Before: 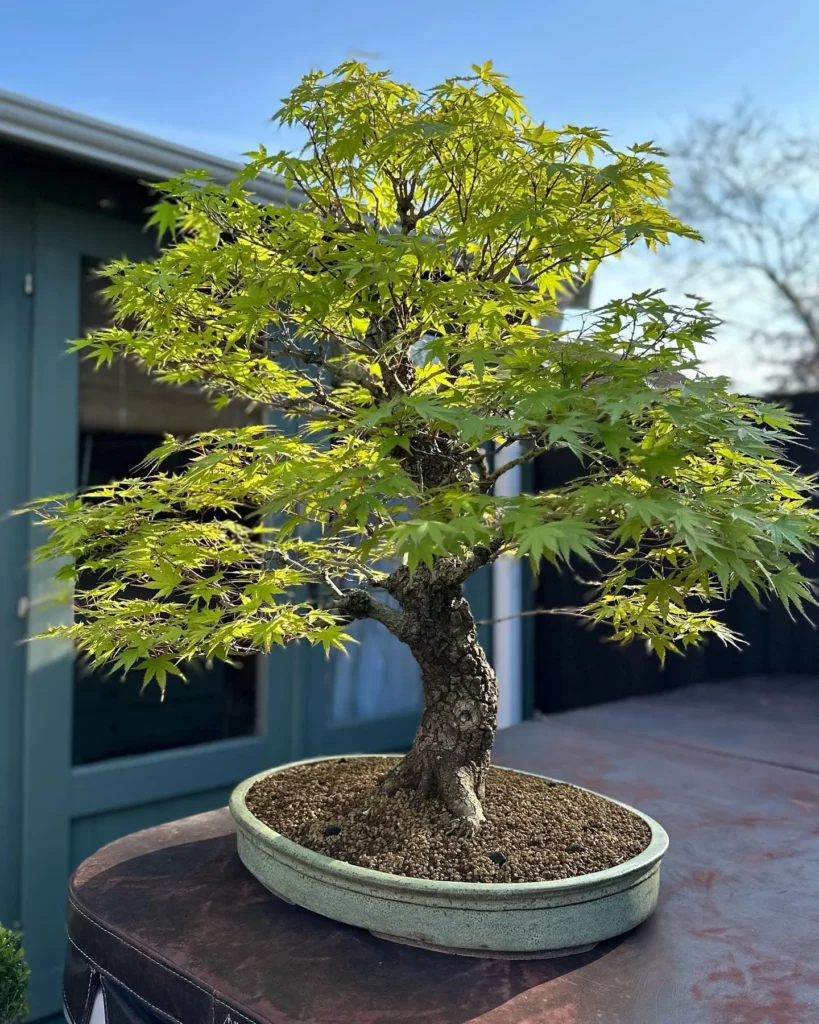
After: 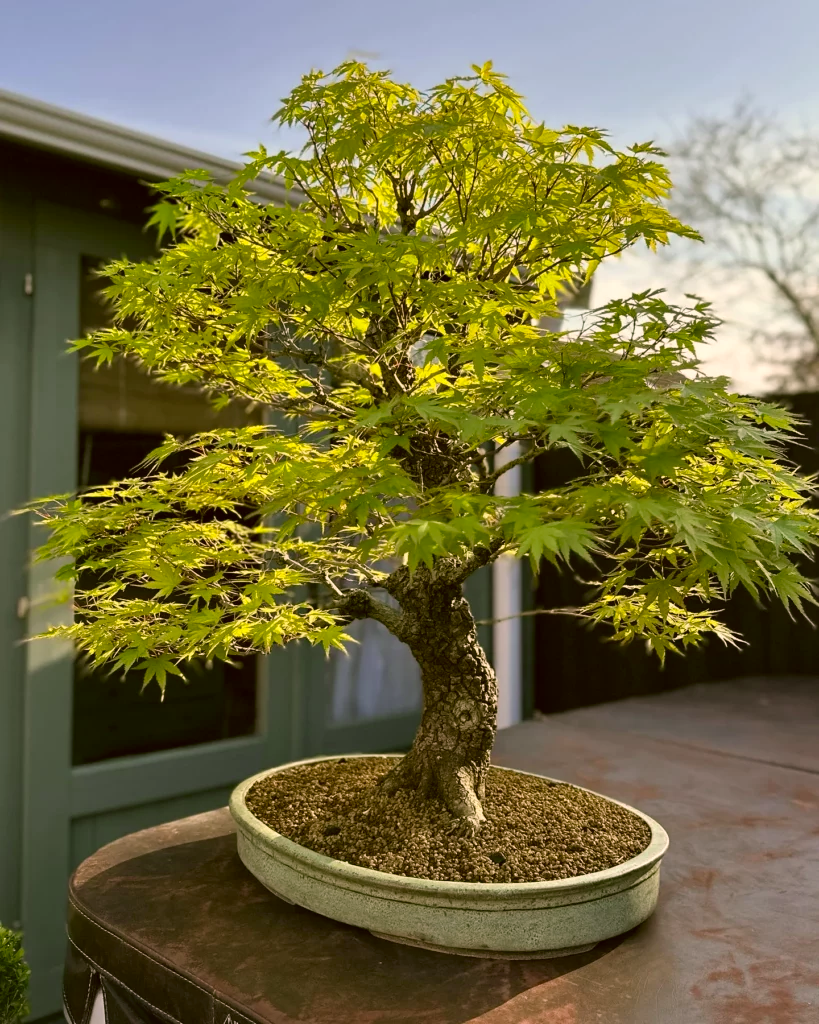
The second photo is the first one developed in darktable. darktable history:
base curve: curves: ch0 [(0, 0) (0.283, 0.295) (1, 1)], preserve colors none
color correction: highlights a* 8.98, highlights b* 15.09, shadows a* -0.49, shadows b* 26.52
